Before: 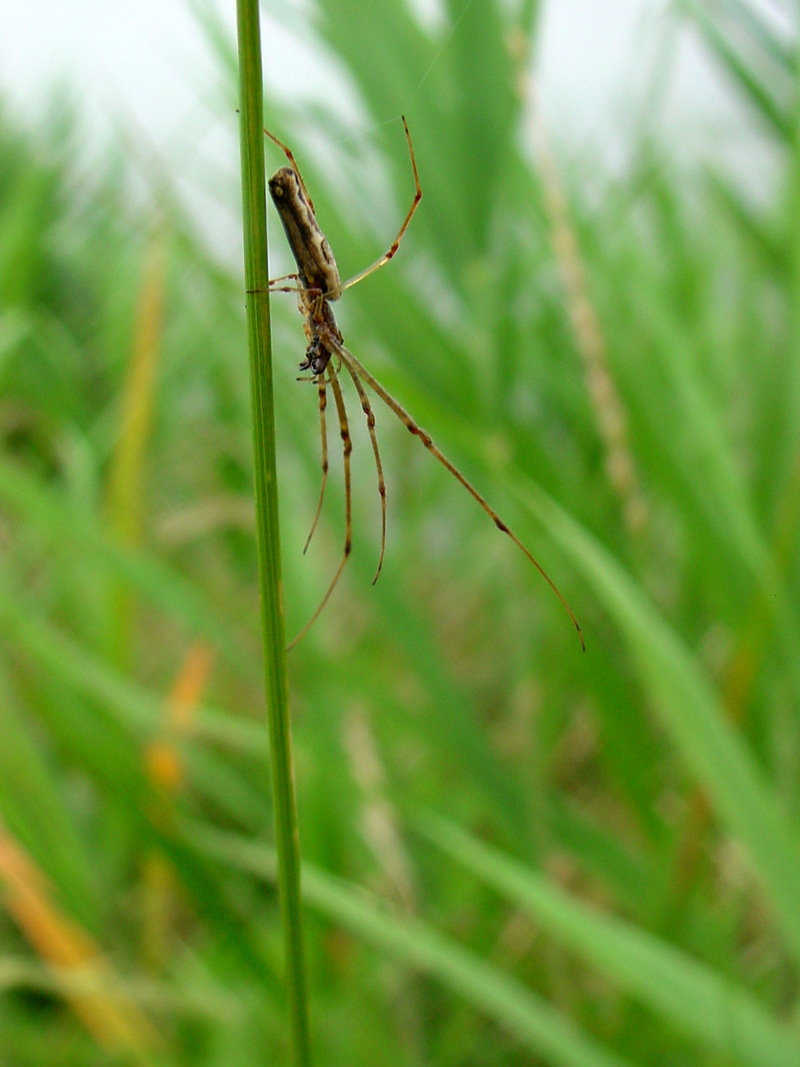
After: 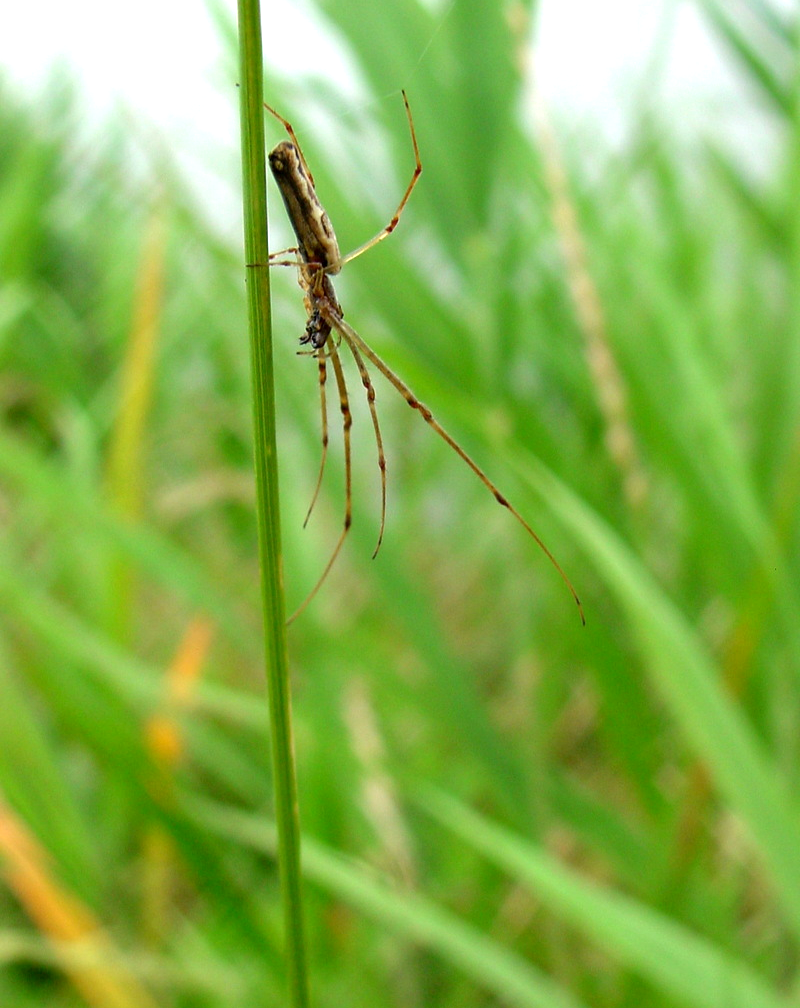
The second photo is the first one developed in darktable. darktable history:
crop and rotate: top 2.479%, bottom 3.018%
exposure: black level correction 0.001, exposure 0.5 EV, compensate exposure bias true, compensate highlight preservation false
tone equalizer: on, module defaults
